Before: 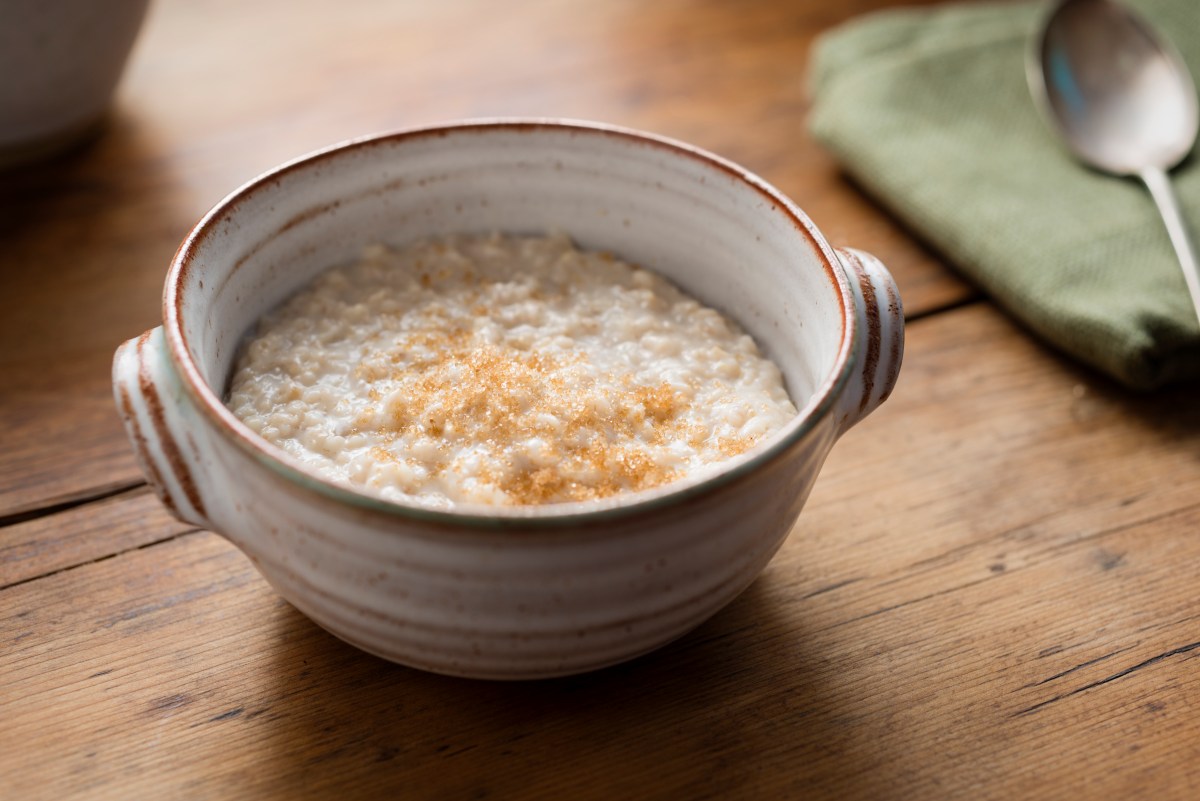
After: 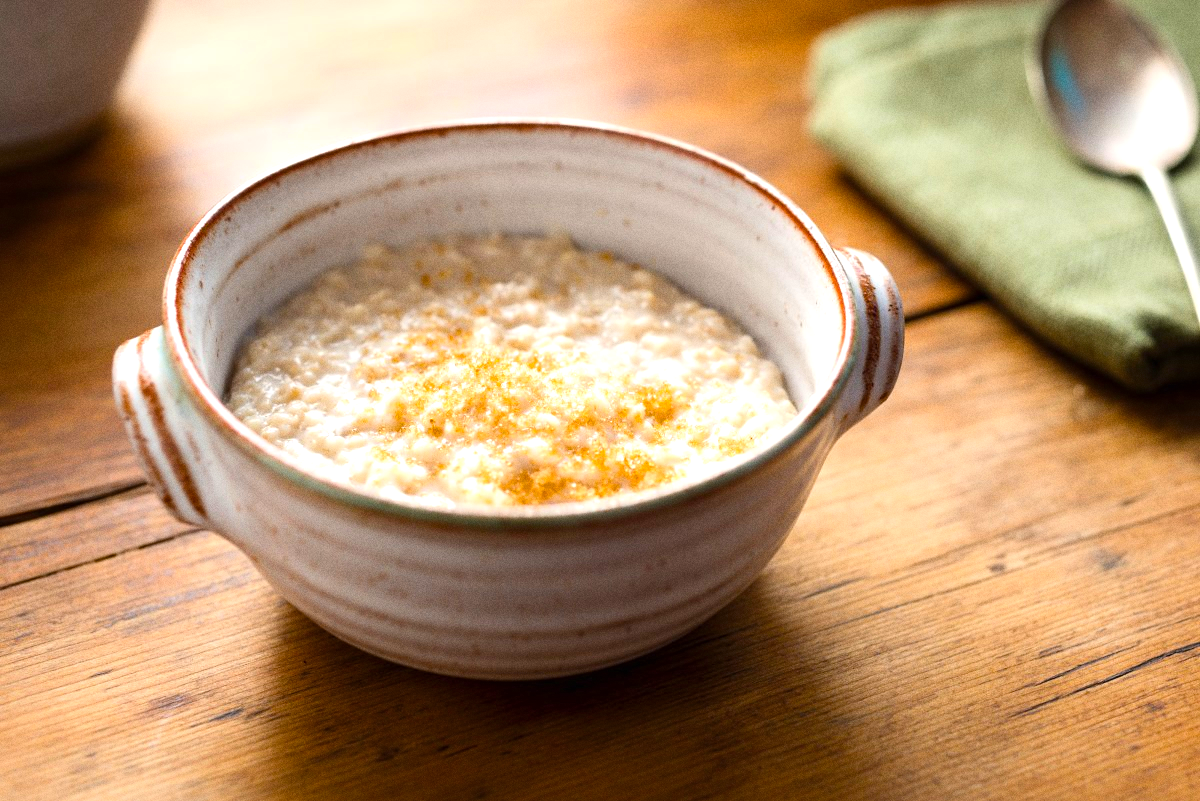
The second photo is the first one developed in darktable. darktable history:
color balance rgb: perceptual saturation grading › global saturation 34.05%, global vibrance 5.56%
exposure: black level correction 0, exposure 0.7 EV, compensate exposure bias true, compensate highlight preservation false
grain: coarseness 0.47 ISO
